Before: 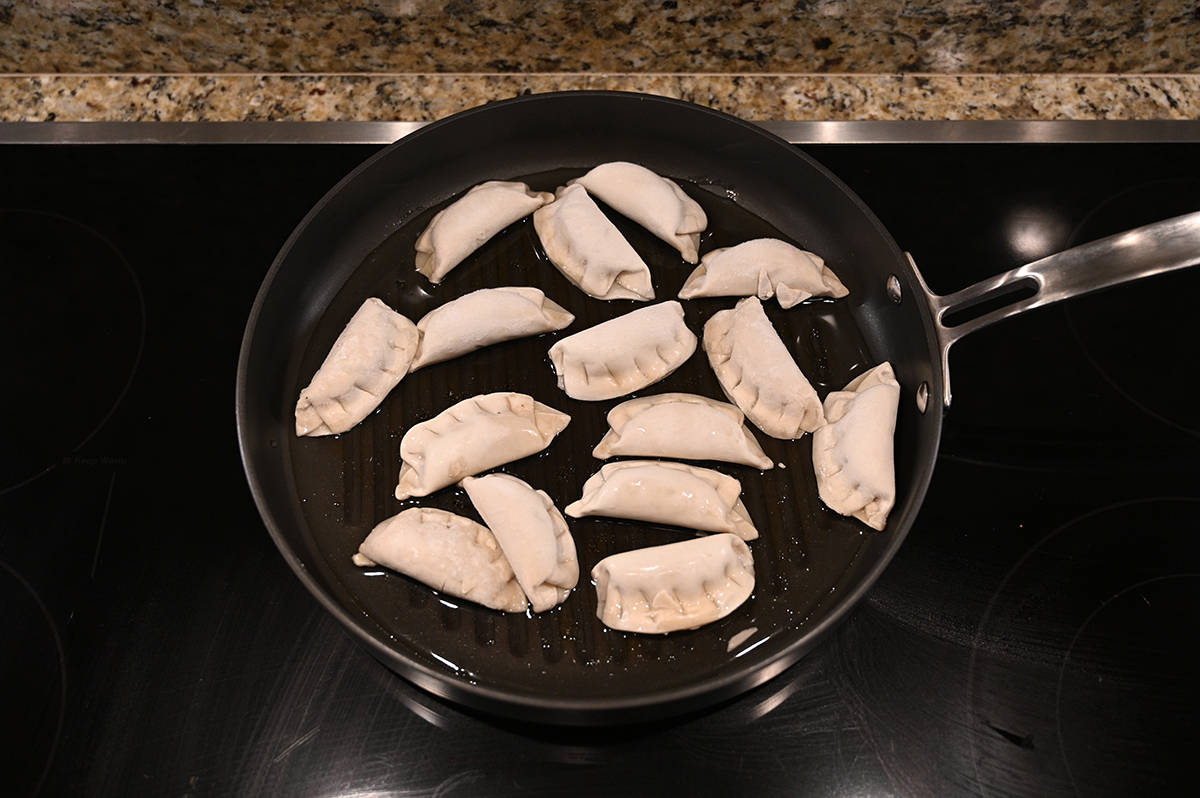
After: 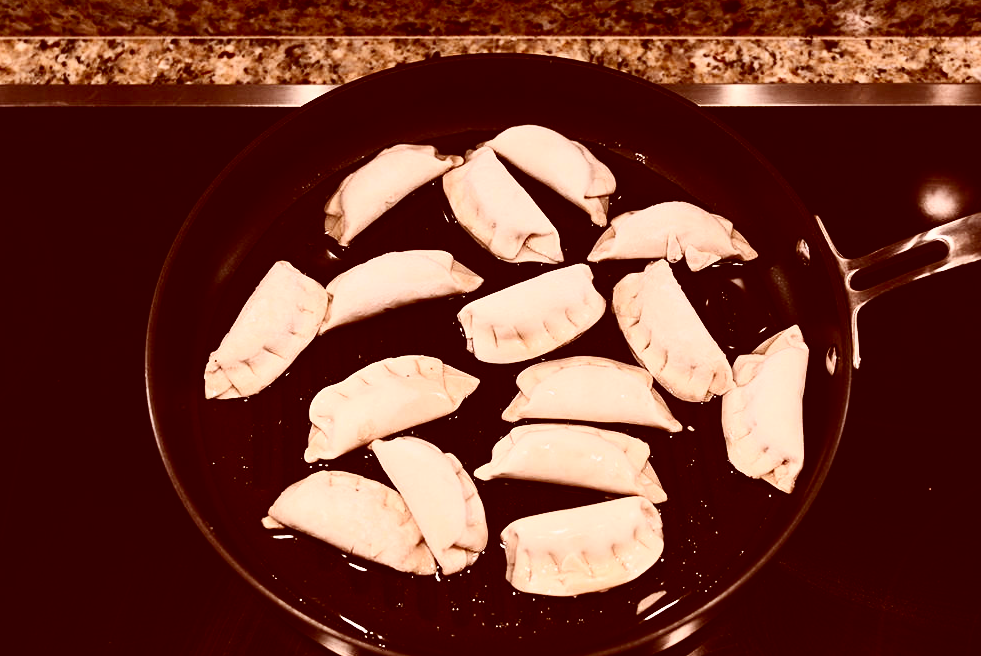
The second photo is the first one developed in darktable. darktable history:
crop and rotate: left 7.596%, top 4.673%, right 10.577%, bottom 12.996%
contrast brightness saturation: contrast 0.413, brightness 0.101, saturation 0.207
color correction: highlights a* 9.18, highlights b* 8.51, shadows a* 39.58, shadows b* 39.52, saturation 0.768
